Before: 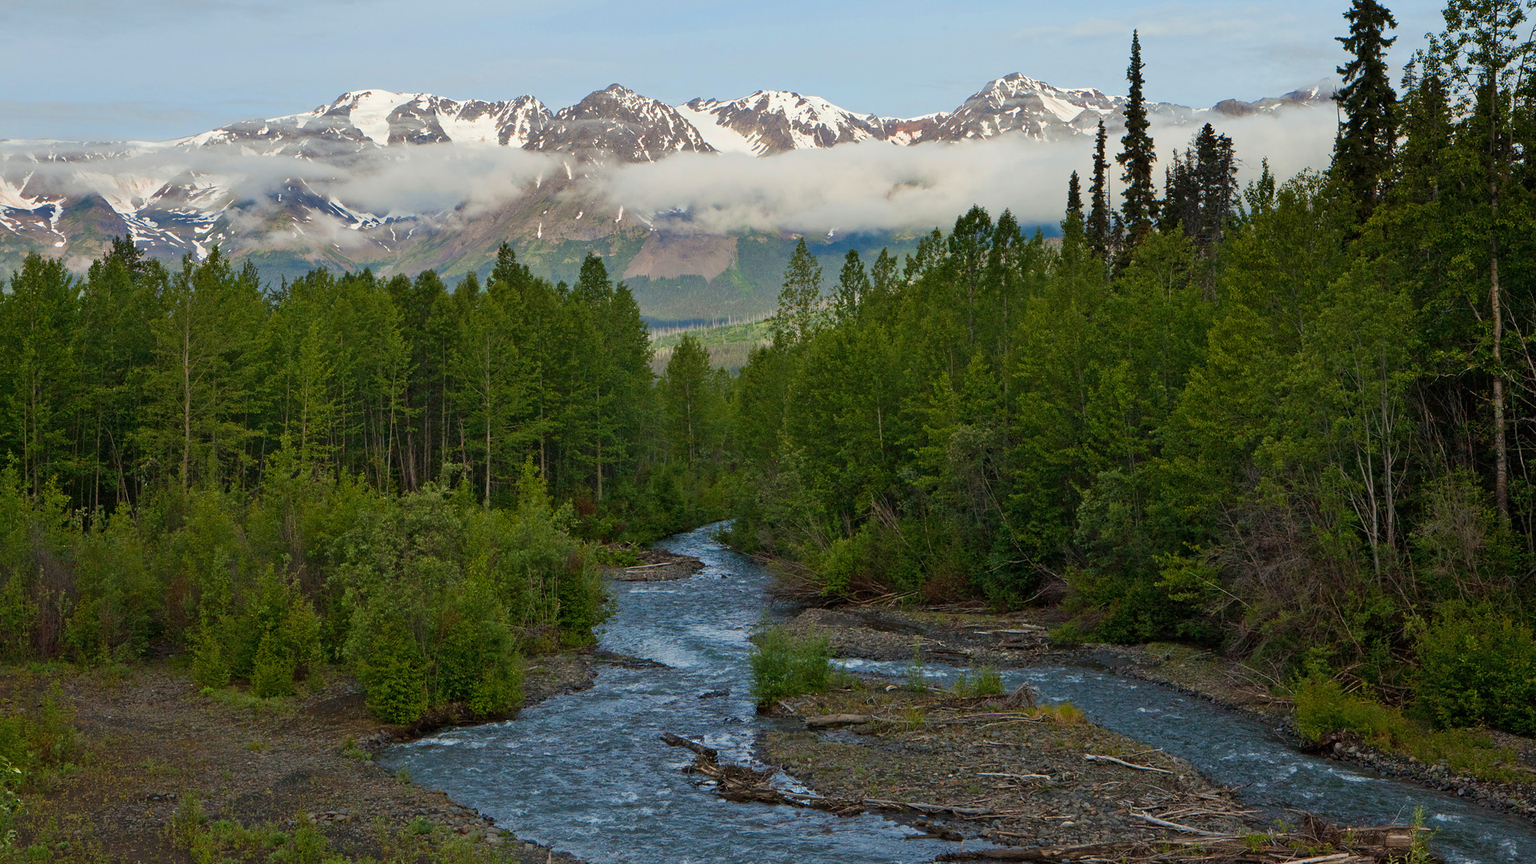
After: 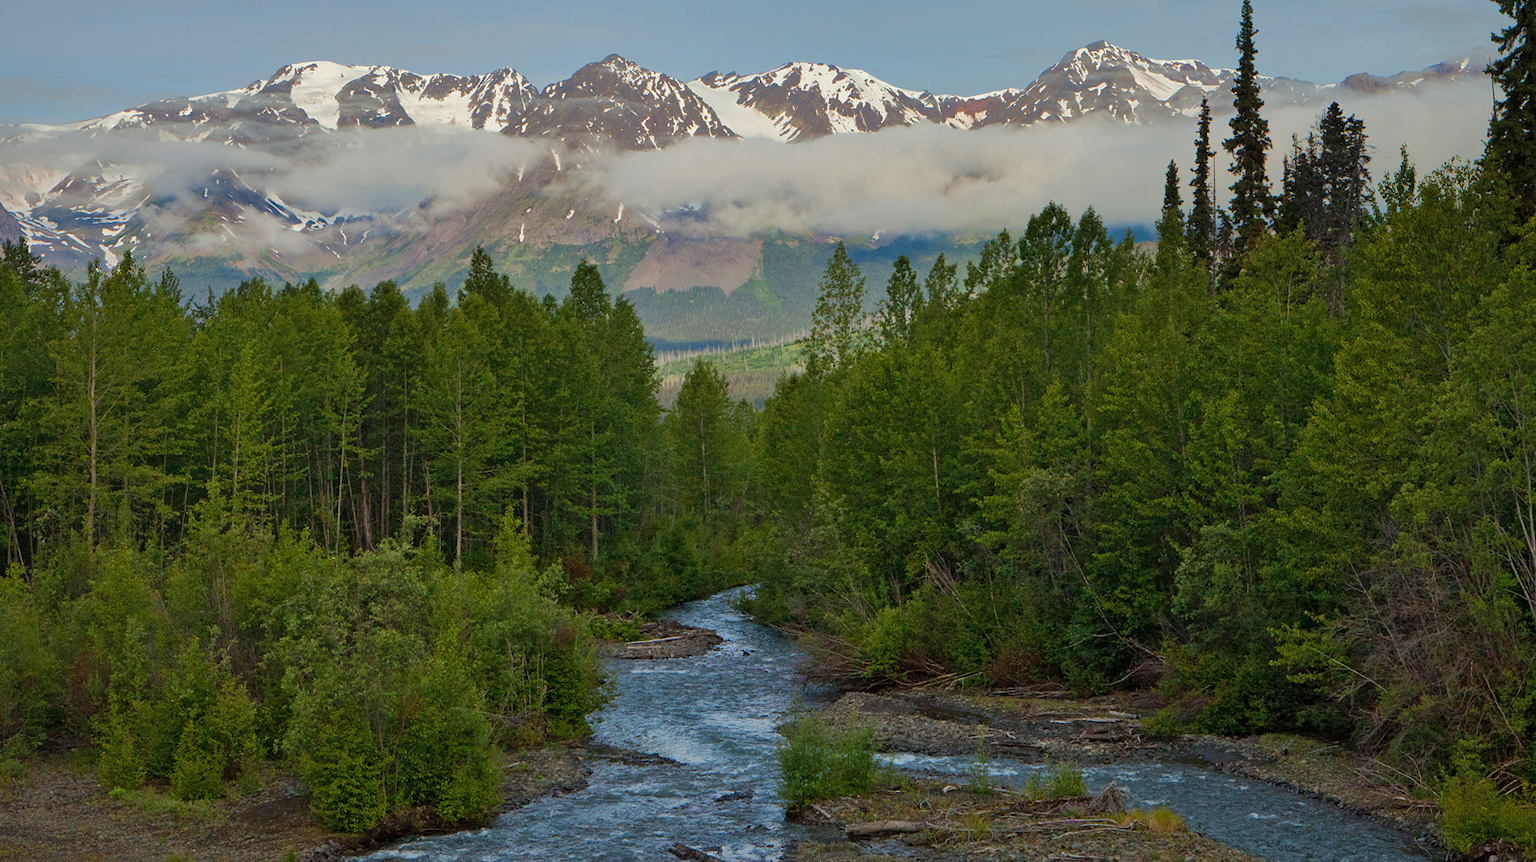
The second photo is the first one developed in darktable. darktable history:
crop and rotate: left 7.223%, top 4.623%, right 10.52%, bottom 13.191%
shadows and highlights: shadows 24.75, highlights -70.76
